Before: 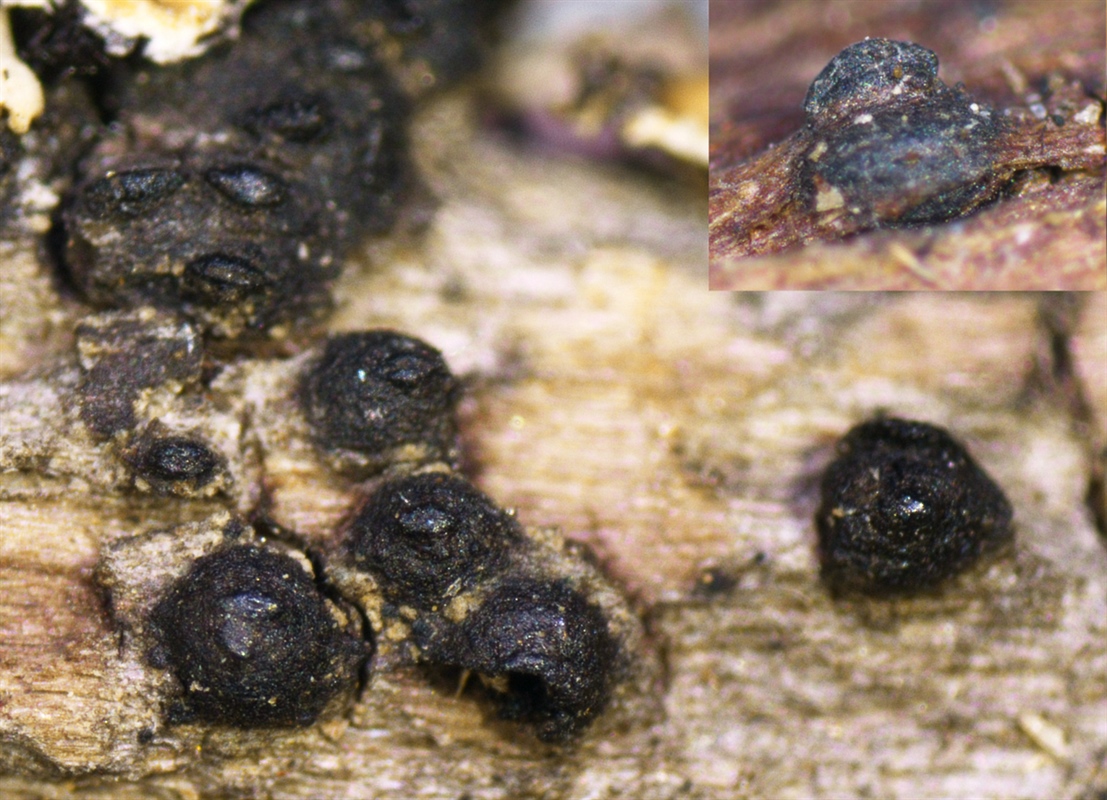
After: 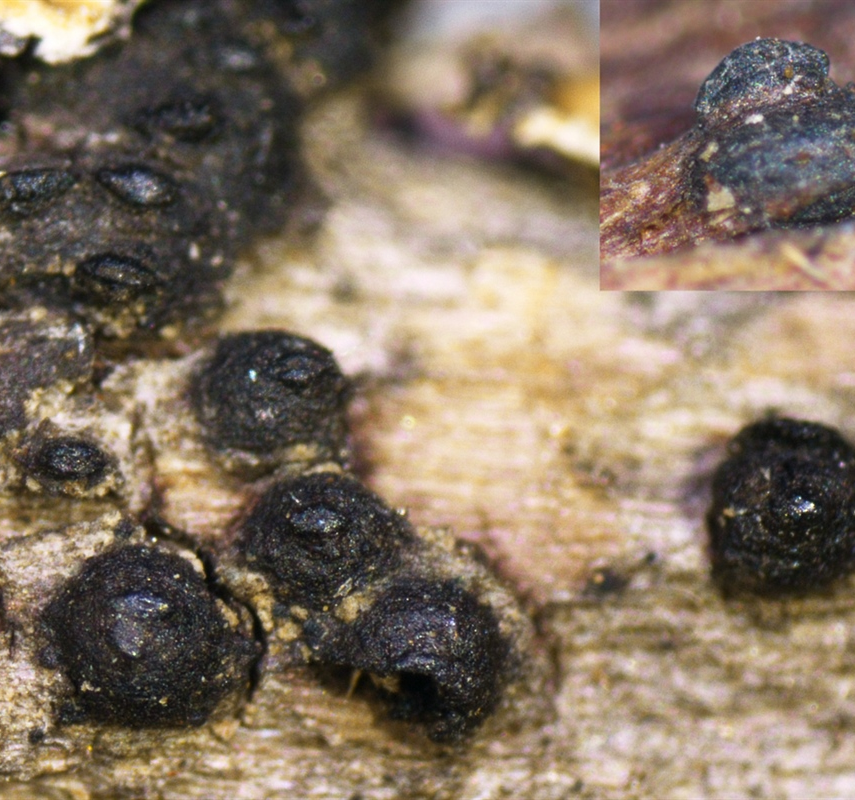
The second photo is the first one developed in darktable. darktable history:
crop: left 9.871%, right 12.803%
